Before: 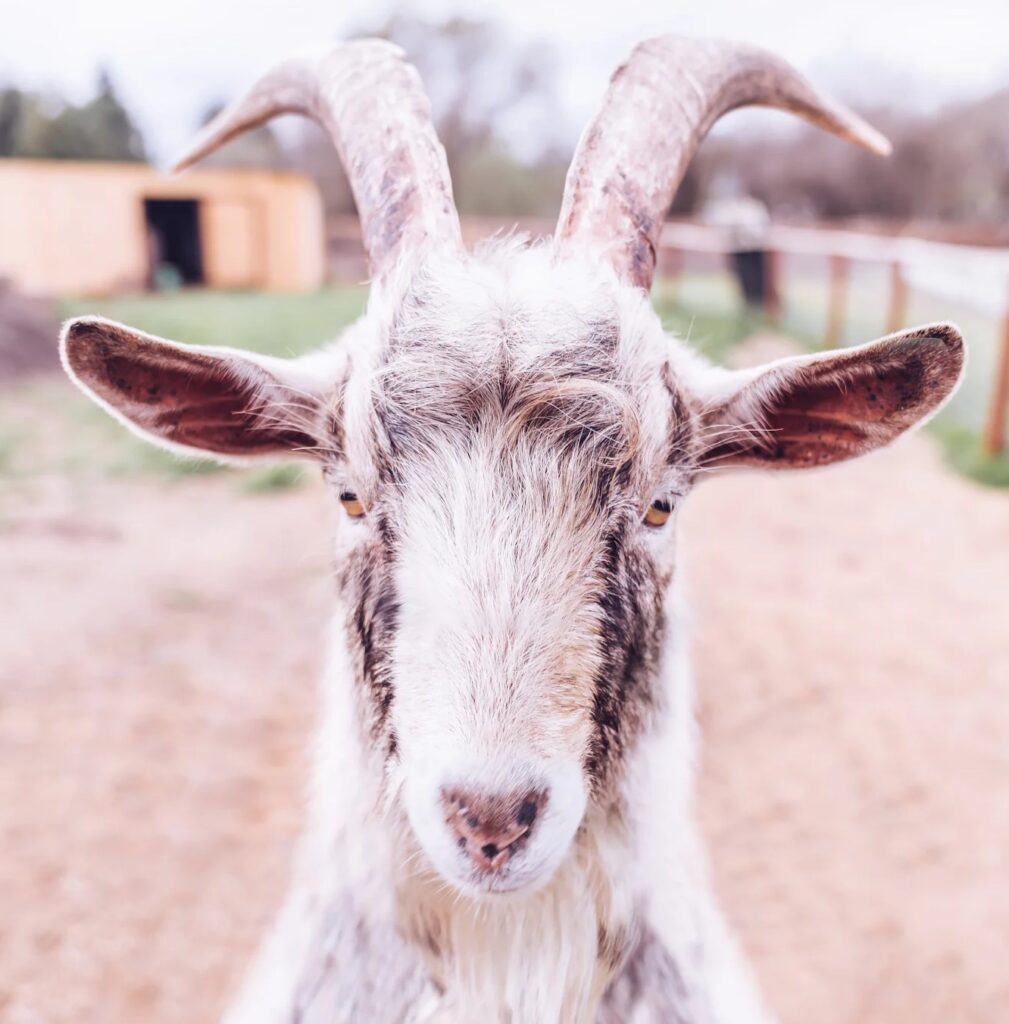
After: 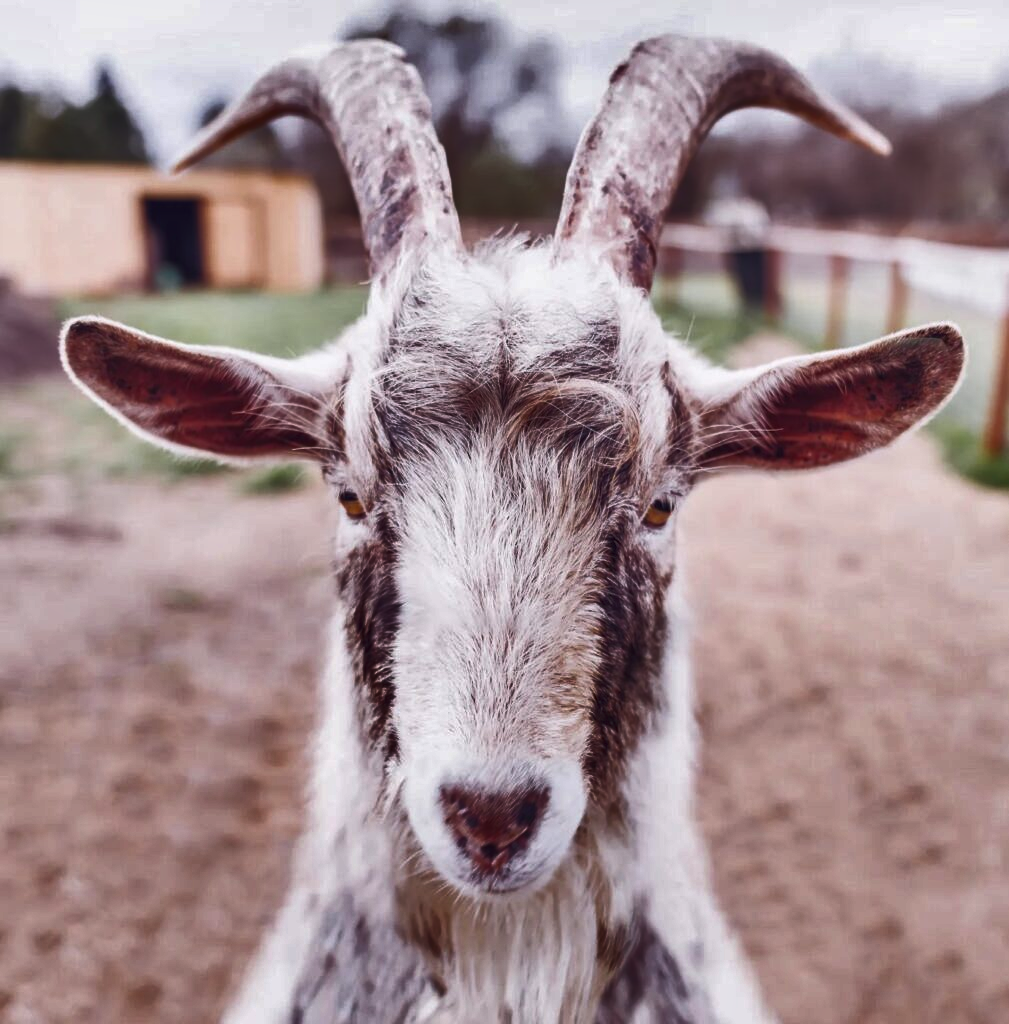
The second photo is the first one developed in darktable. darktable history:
shadows and highlights: shadows 21.02, highlights -80.74, soften with gaussian
